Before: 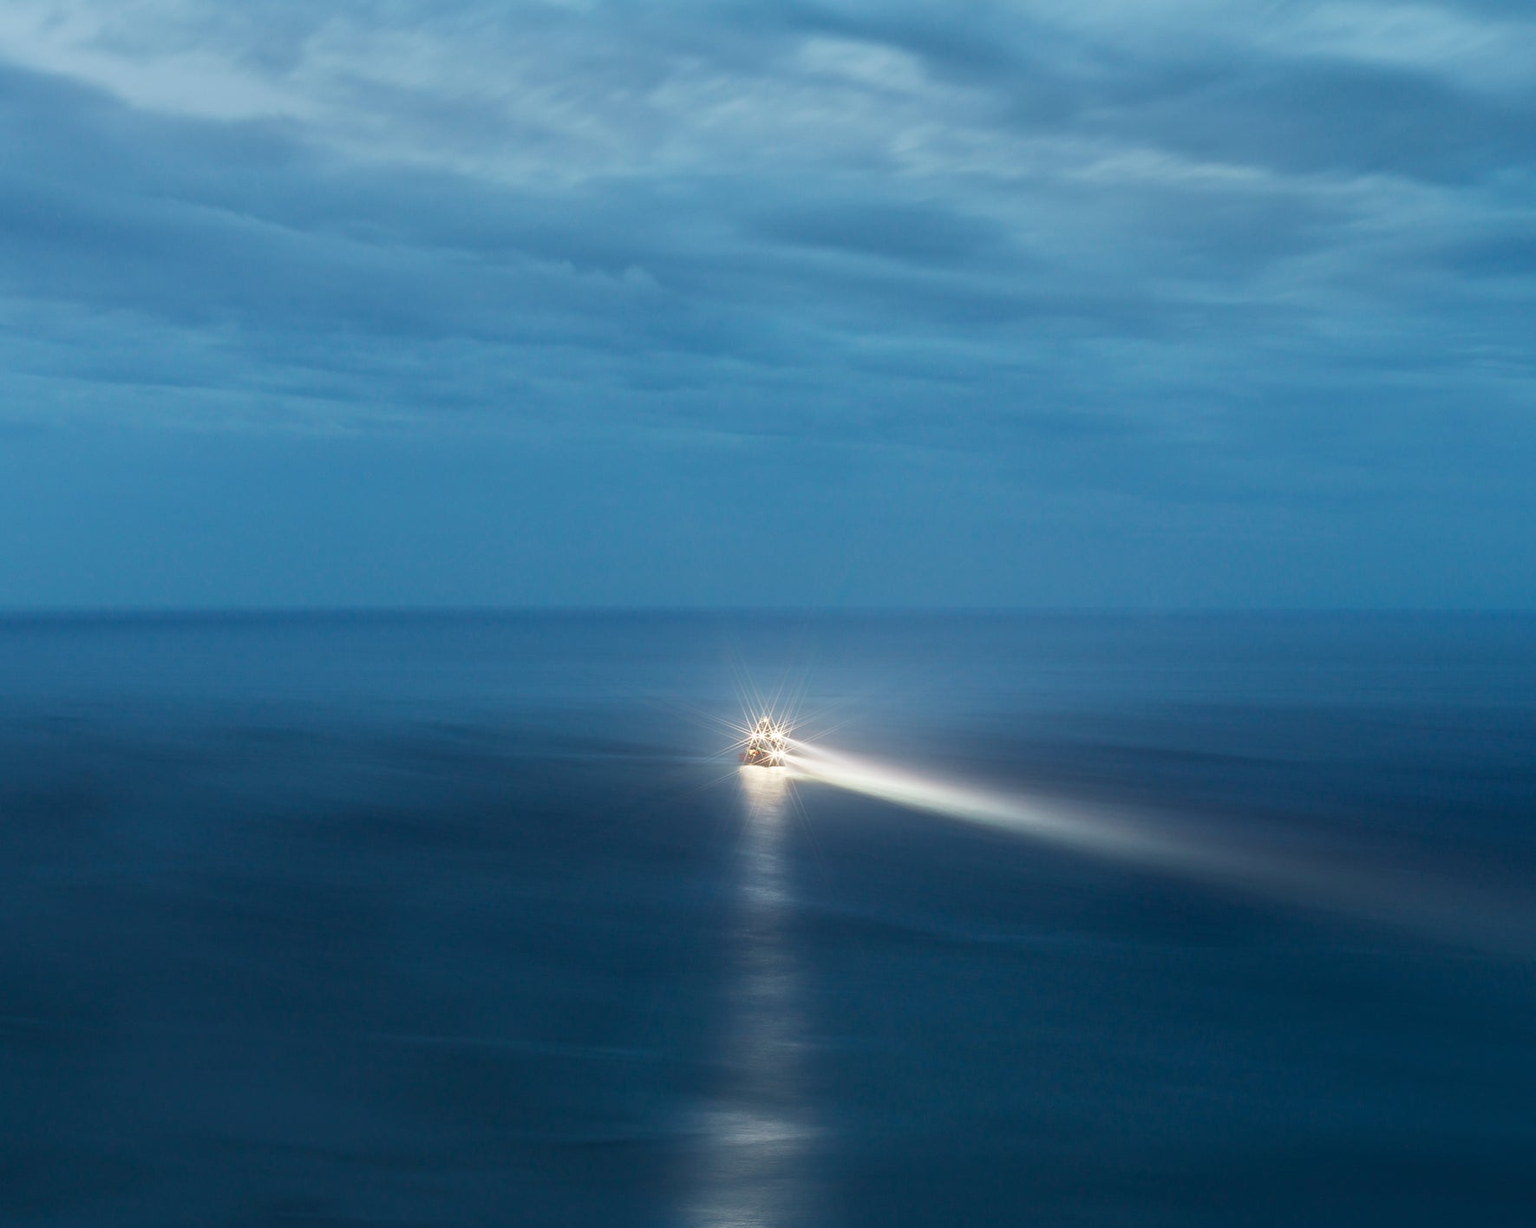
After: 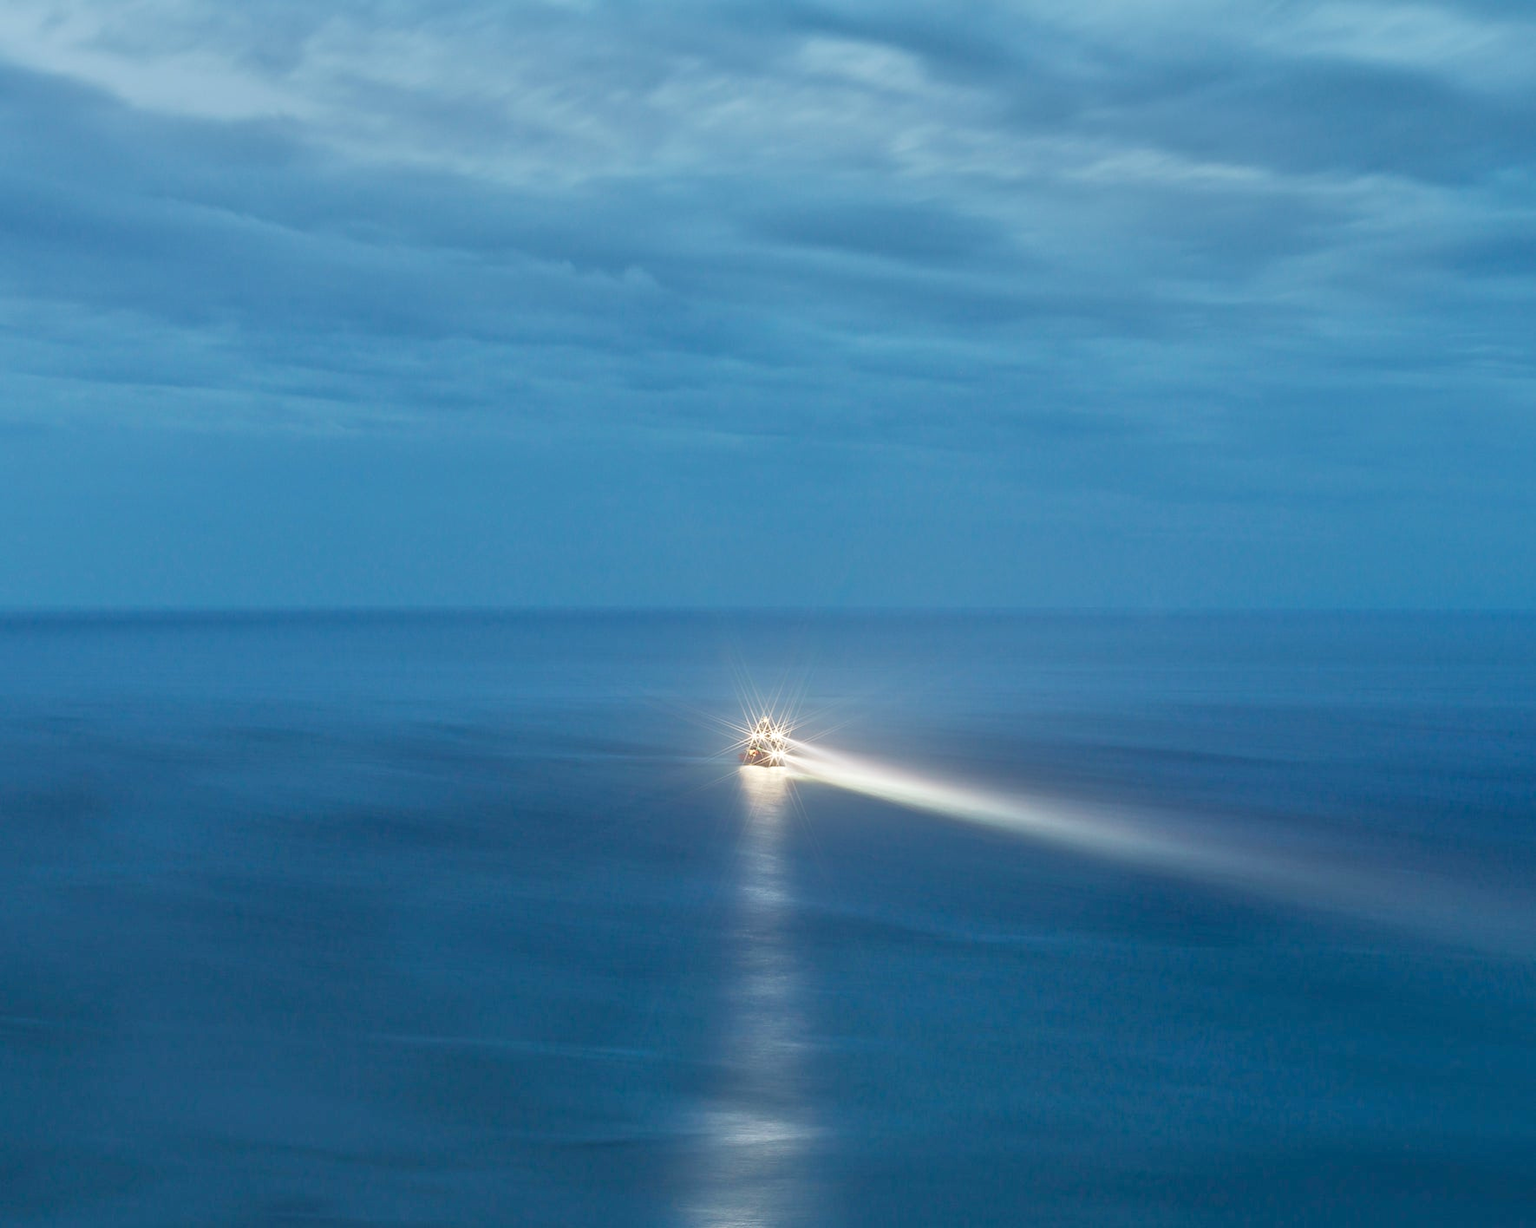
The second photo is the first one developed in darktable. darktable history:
tone equalizer: -7 EV 0.149 EV, -6 EV 0.604 EV, -5 EV 1.15 EV, -4 EV 1.34 EV, -3 EV 1.13 EV, -2 EV 0.6 EV, -1 EV 0.168 EV
